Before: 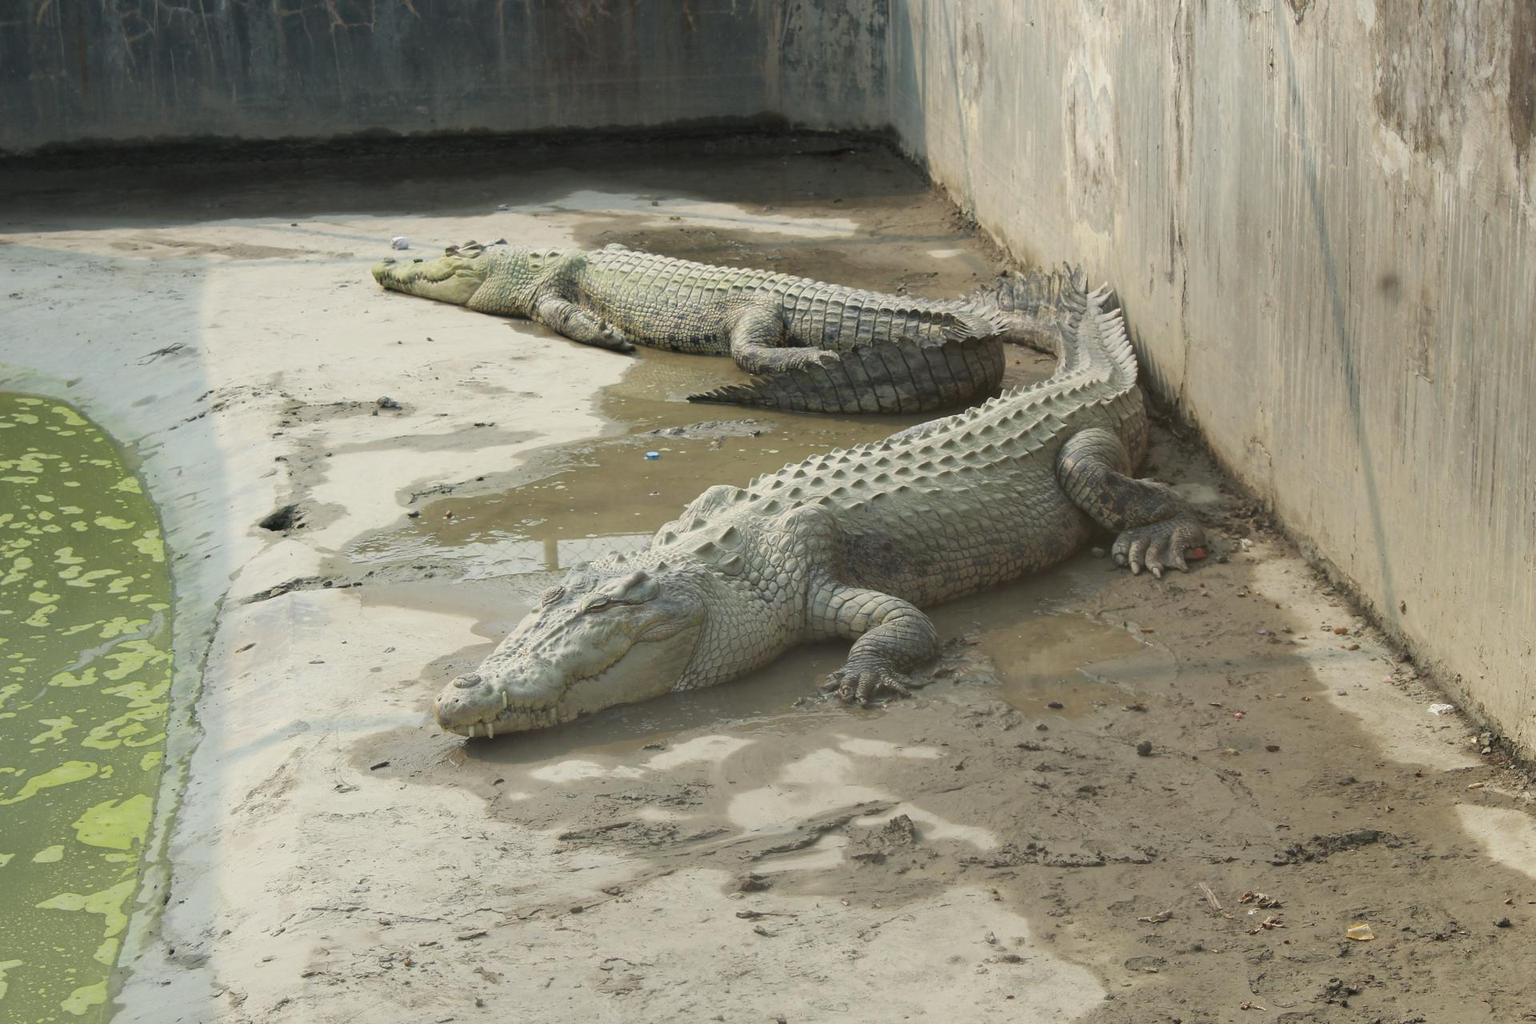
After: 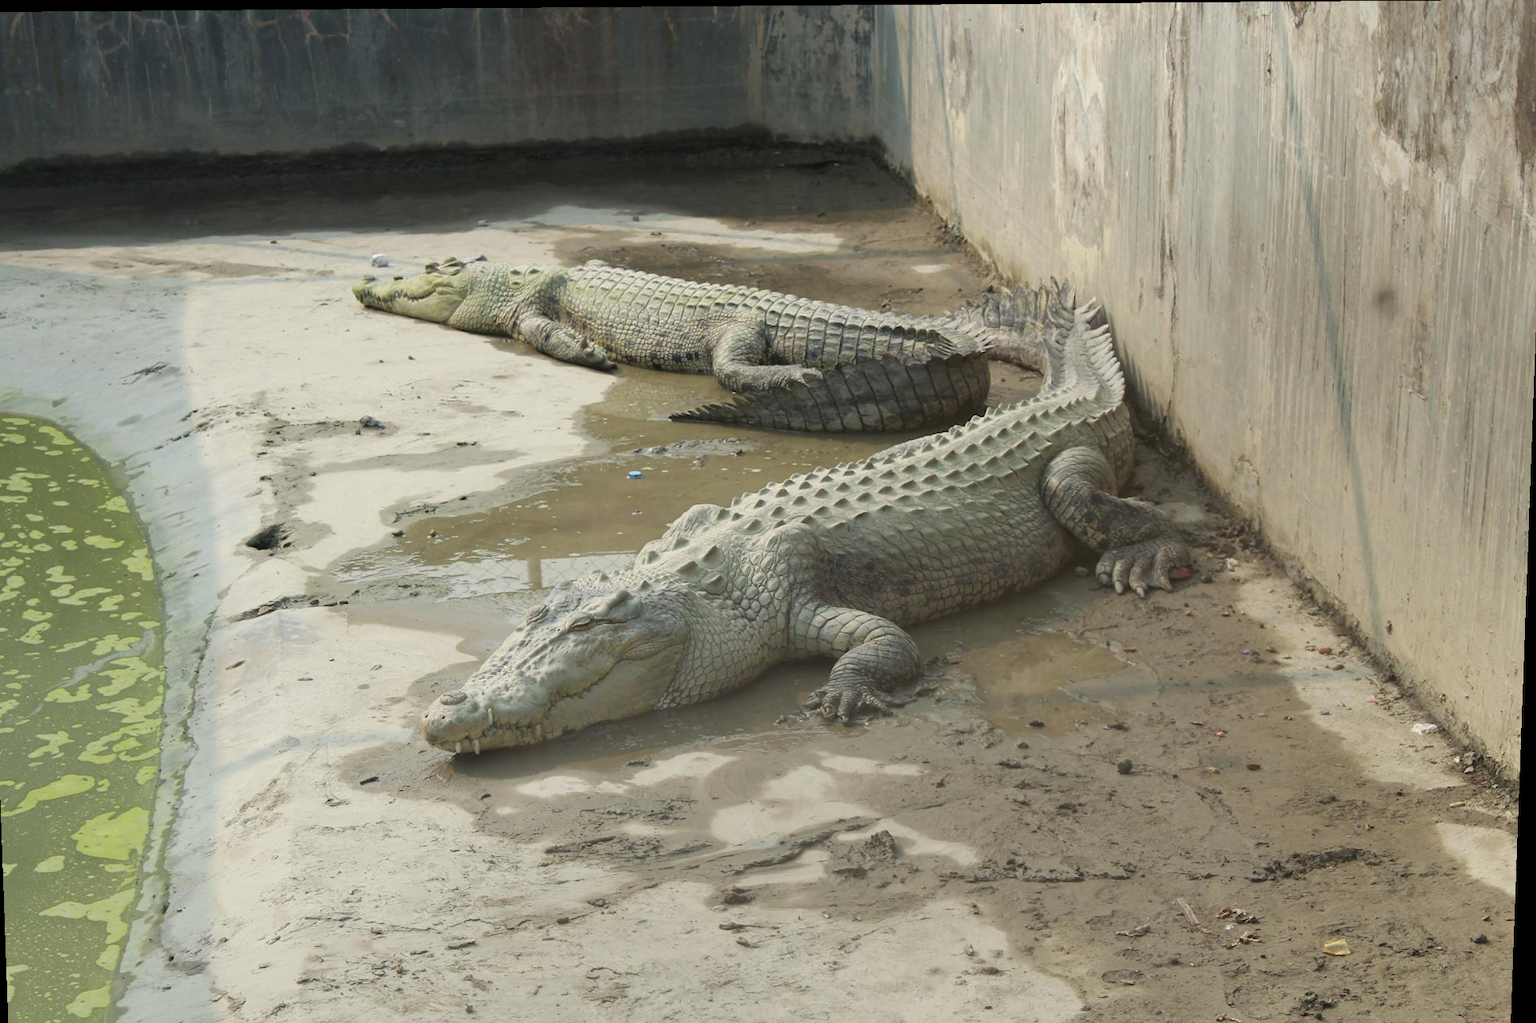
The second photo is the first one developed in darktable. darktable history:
rotate and perspective: lens shift (vertical) 0.048, lens shift (horizontal) -0.024, automatic cropping off
crop and rotate: left 1.774%, right 0.633%, bottom 1.28%
